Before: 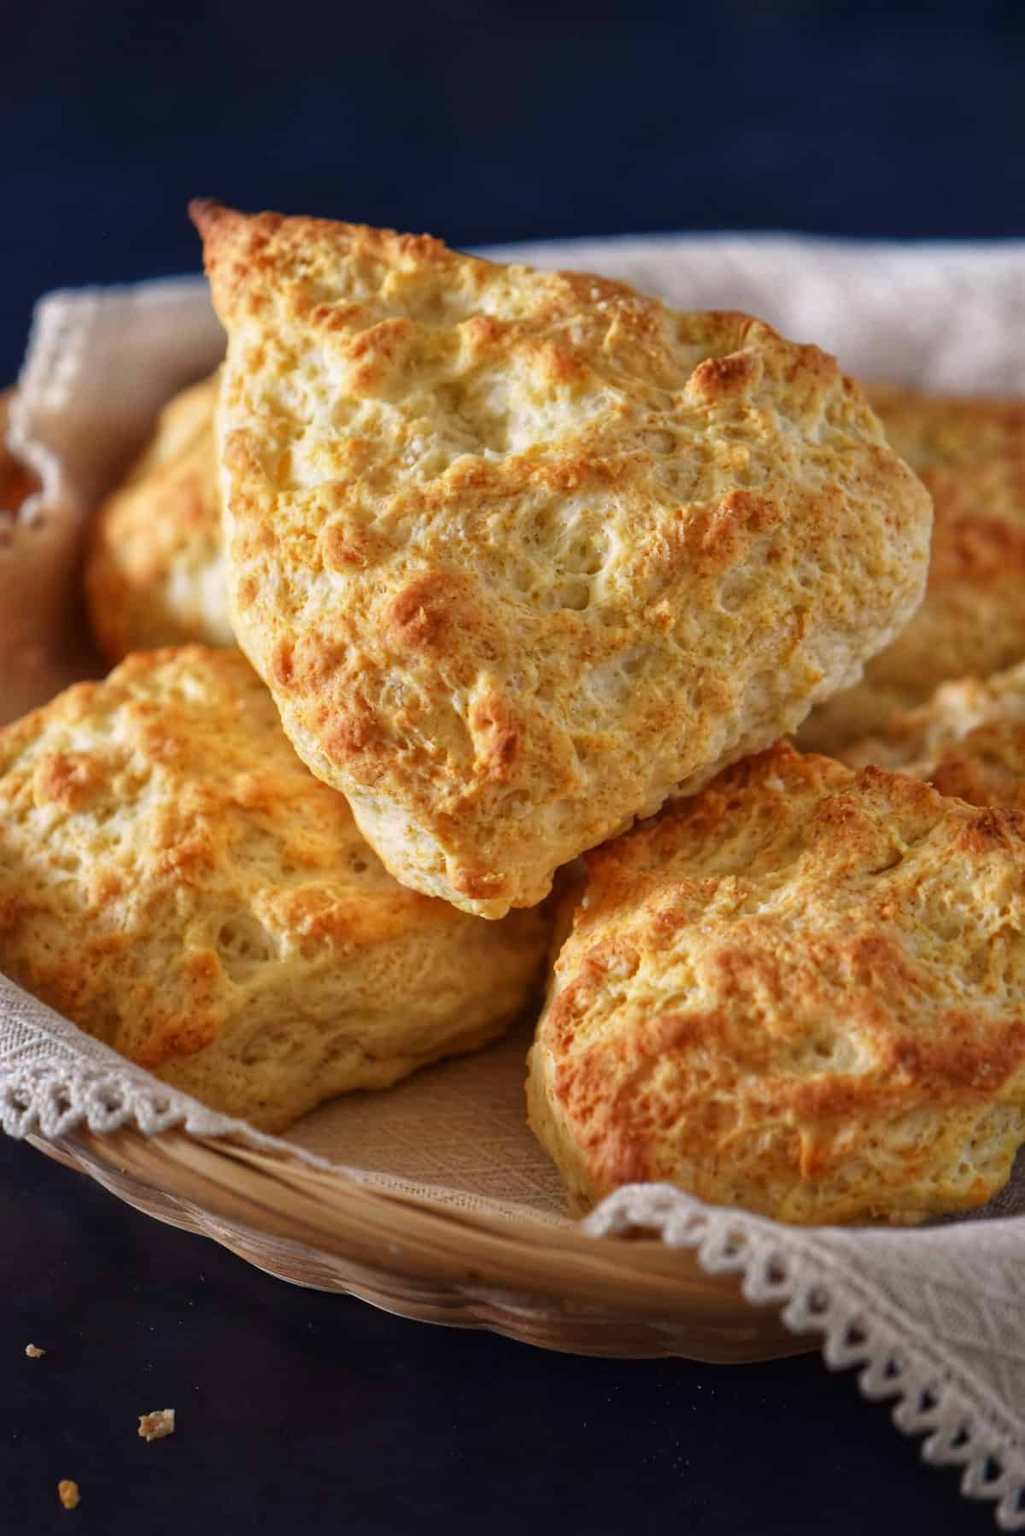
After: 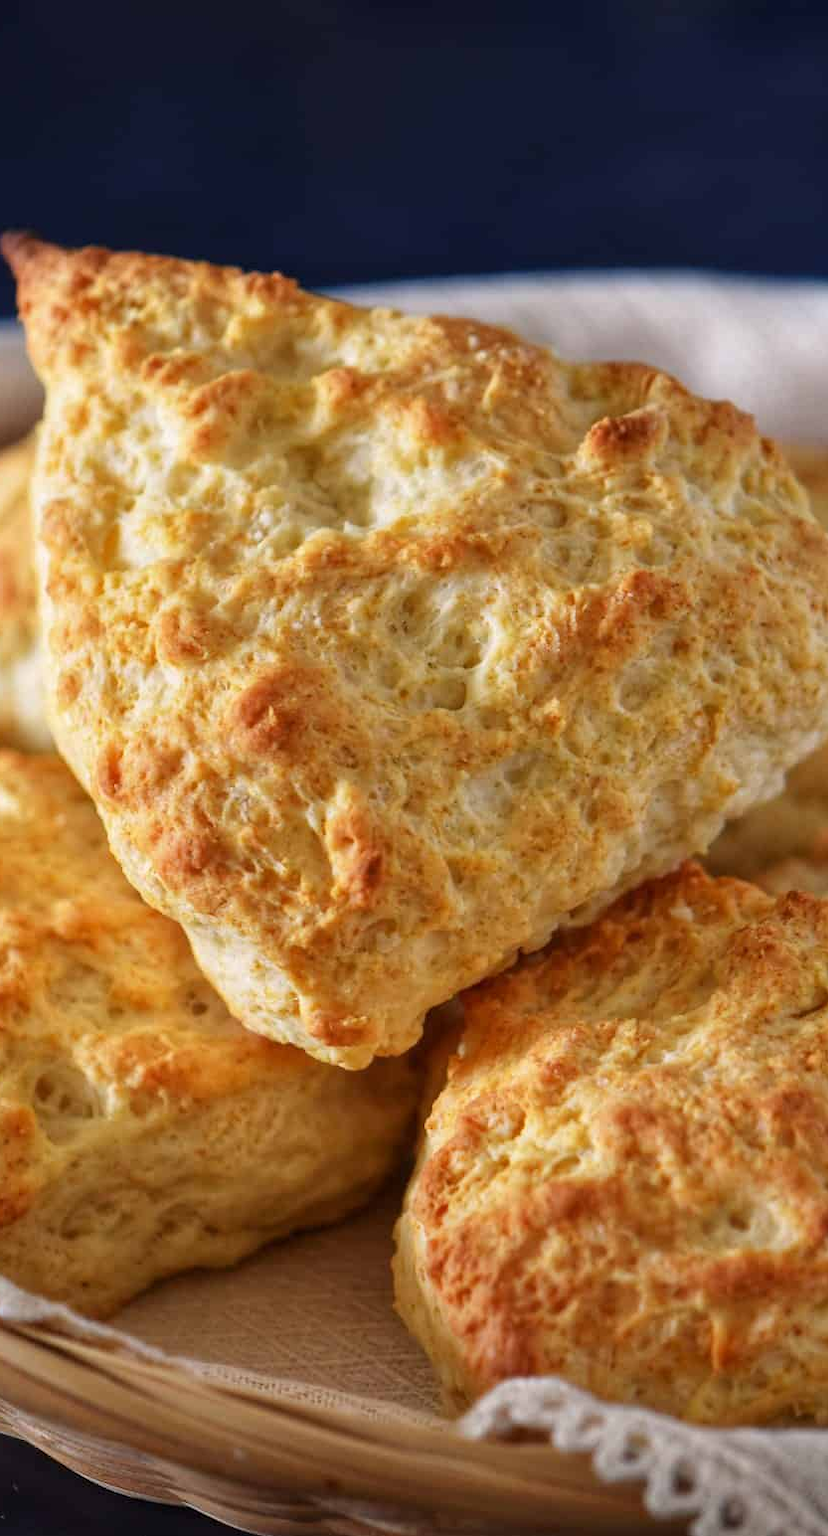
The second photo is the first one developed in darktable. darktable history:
crop: left 18.468%, right 12.089%, bottom 14.042%
